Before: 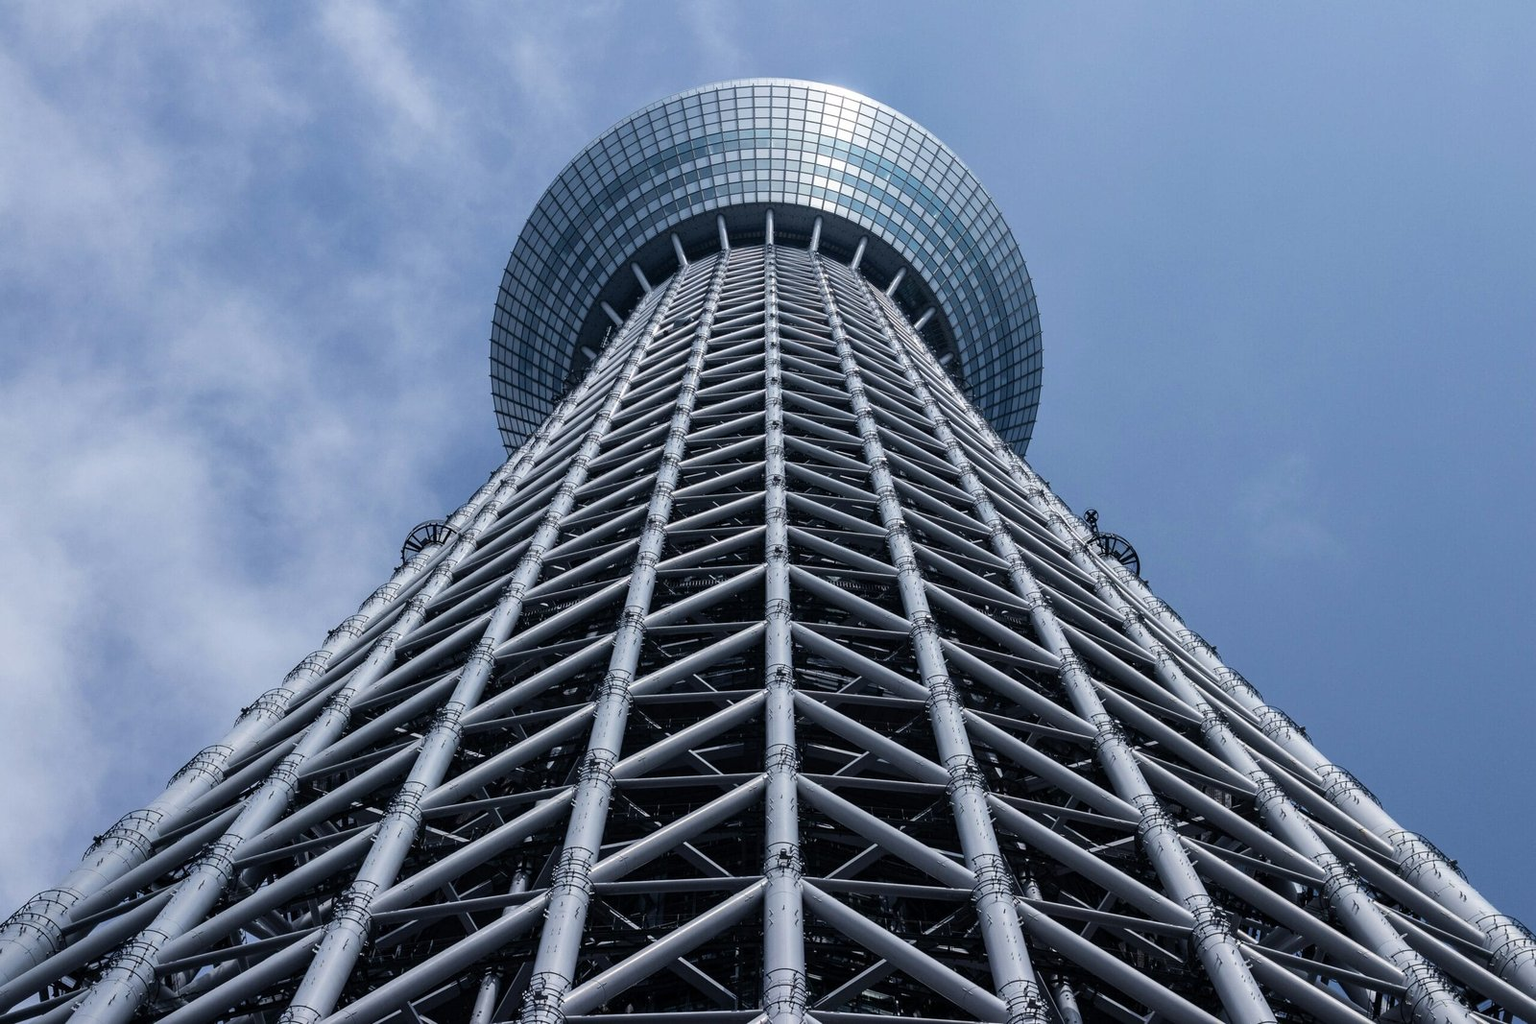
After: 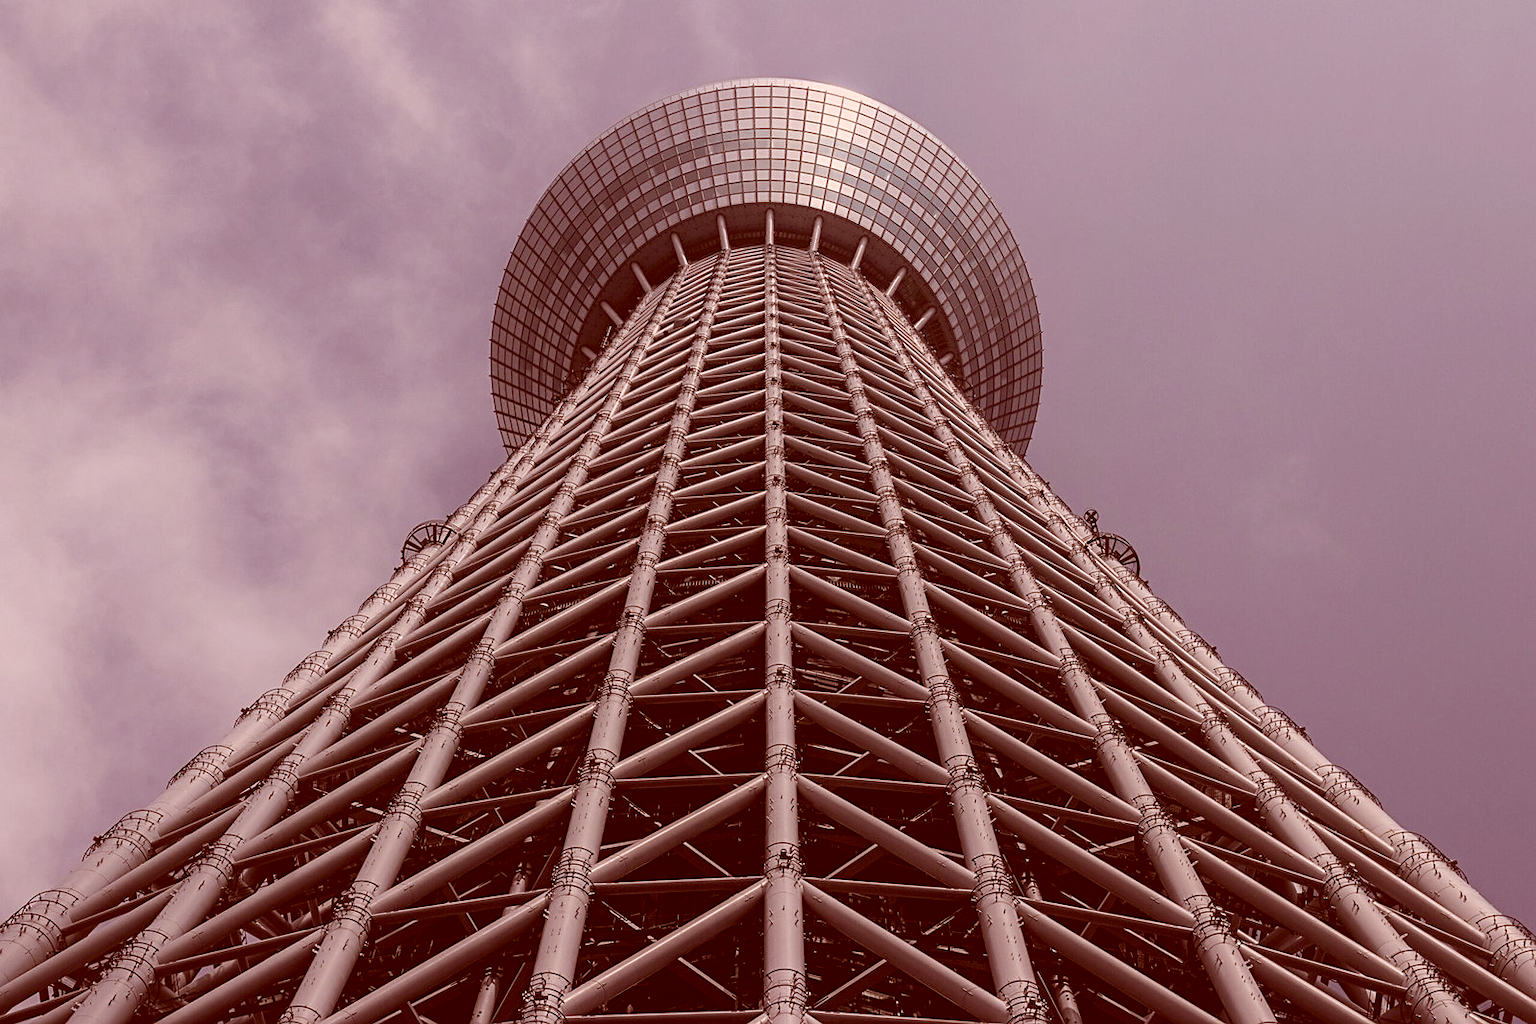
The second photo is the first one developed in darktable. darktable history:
color correction: highlights a* 9.35, highlights b* 8.97, shadows a* 39.9, shadows b* 39.64, saturation 0.774
sharpen: radius 1.905, amount 0.409, threshold 1.433
contrast equalizer: octaves 7, y [[0.439, 0.44, 0.442, 0.457, 0.493, 0.498], [0.5 ×6], [0.5 ×6], [0 ×6], [0 ×6]]
